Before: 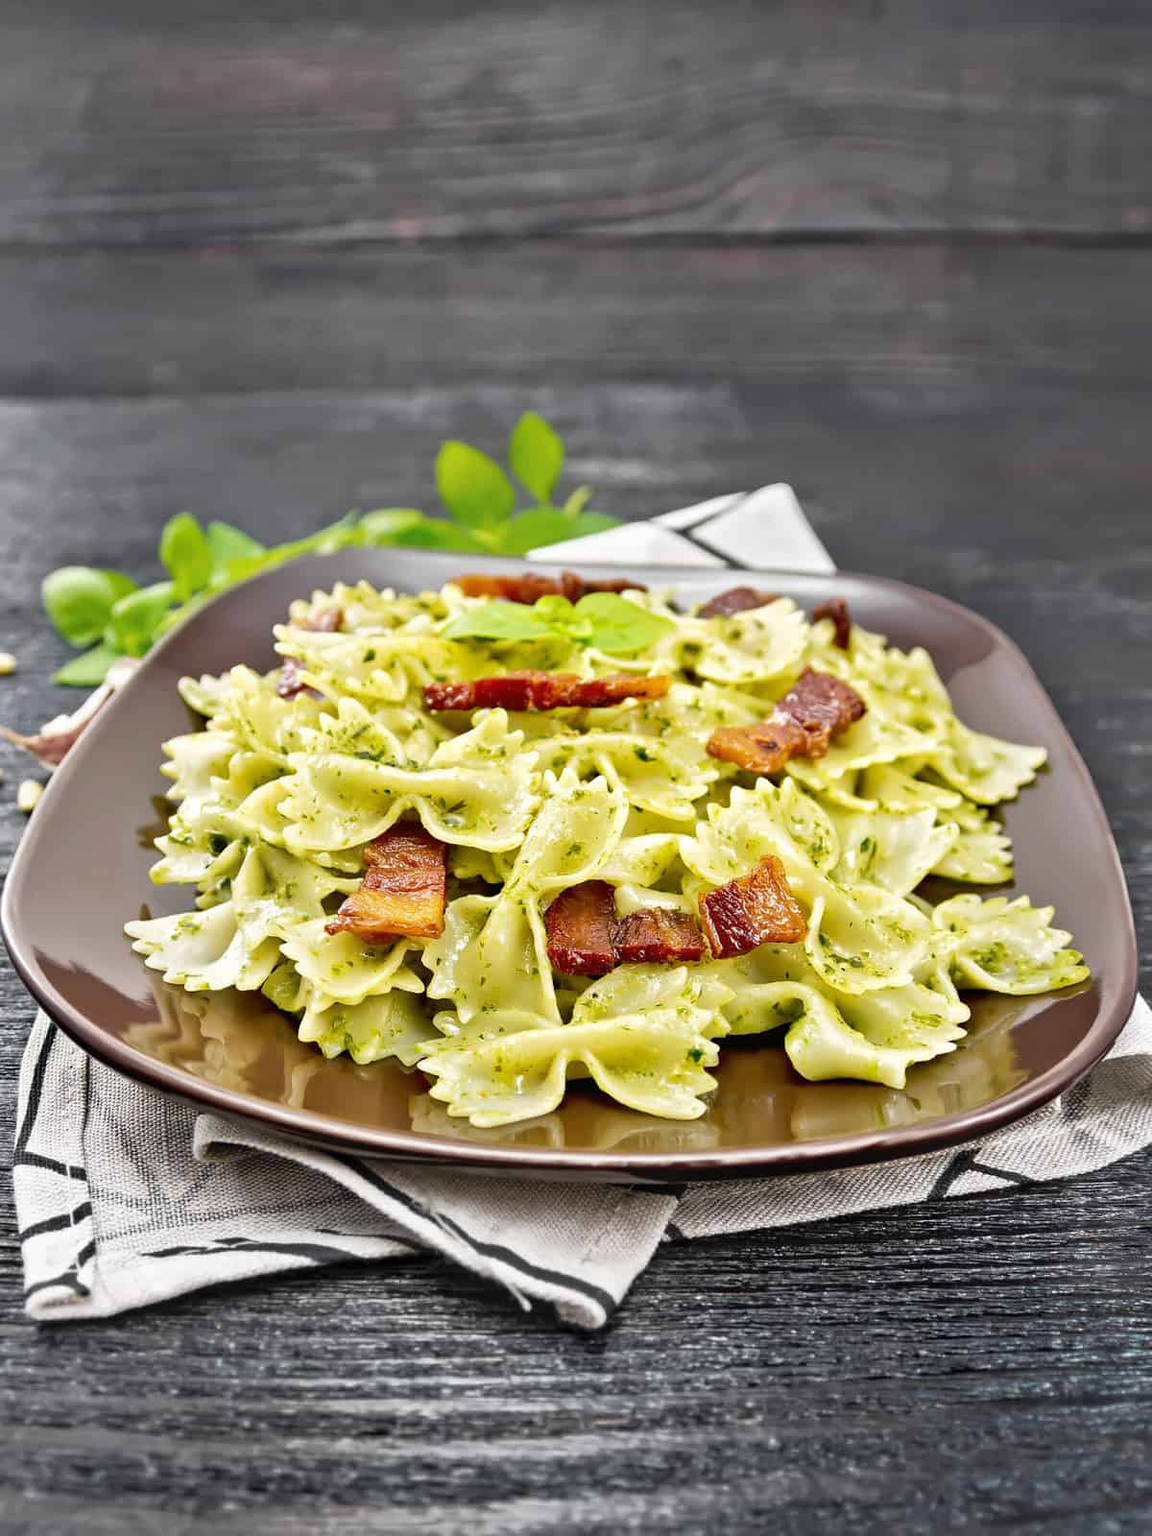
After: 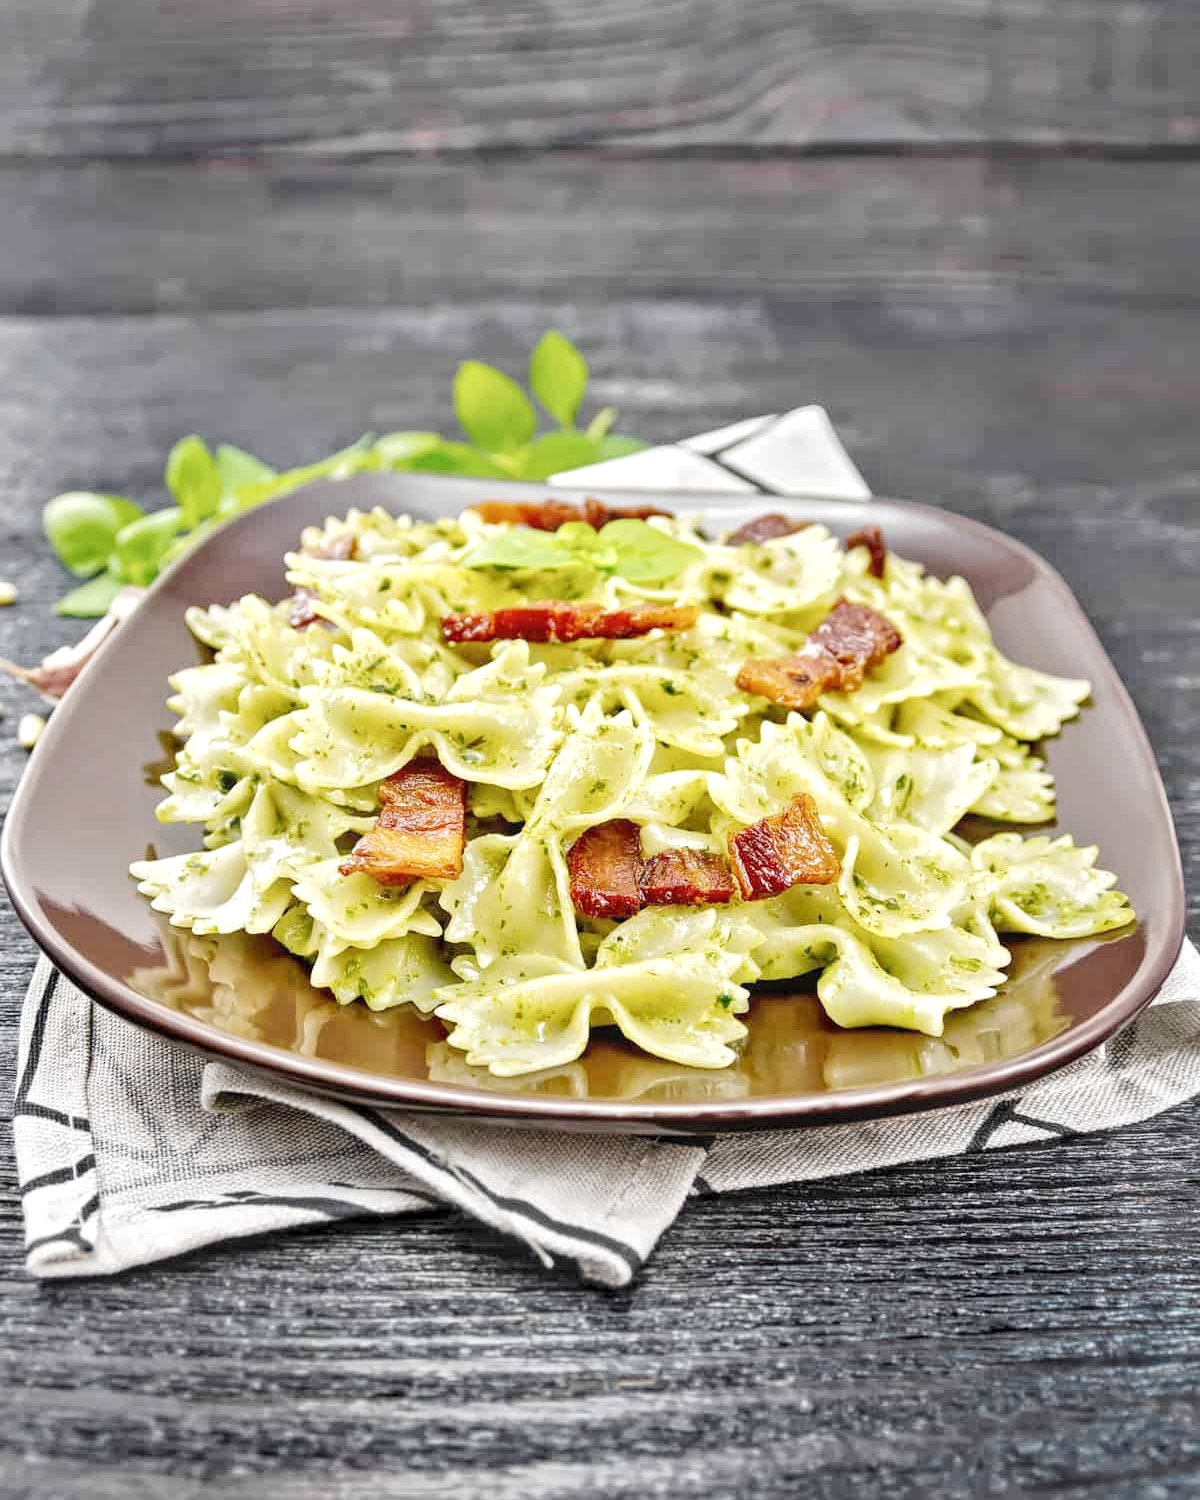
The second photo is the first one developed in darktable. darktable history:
crop and rotate: top 6.25%
base curve: curves: ch0 [(0, 0) (0.158, 0.273) (0.879, 0.895) (1, 1)], preserve colors none
local contrast: highlights 99%, shadows 86%, detail 160%, midtone range 0.2
